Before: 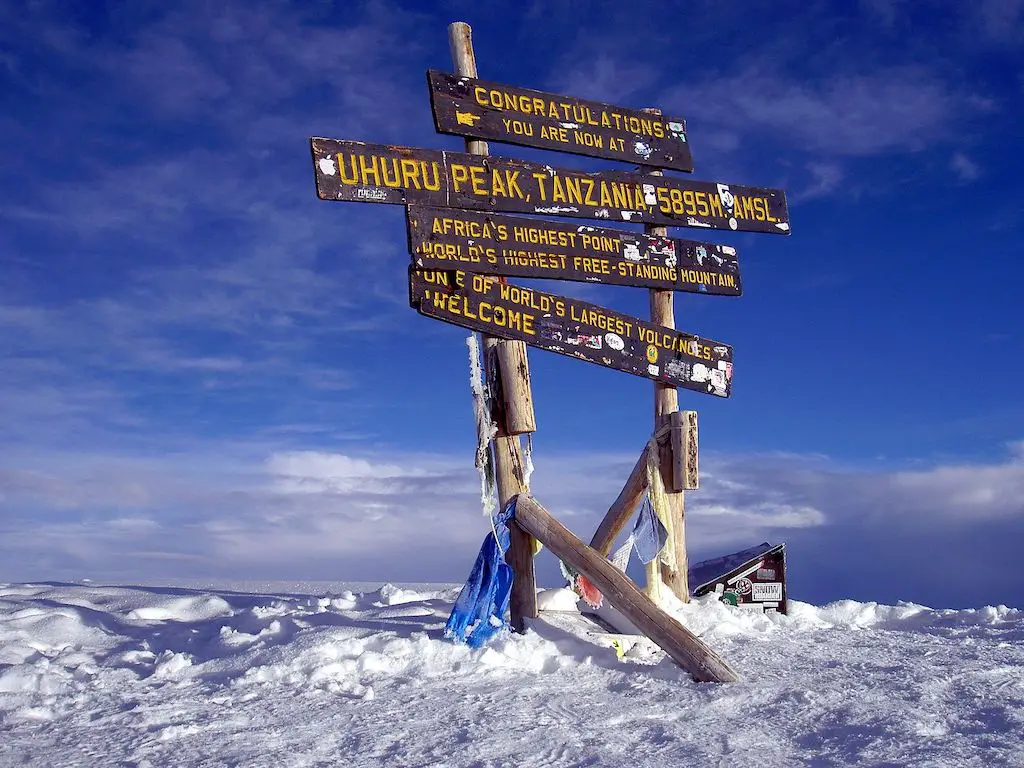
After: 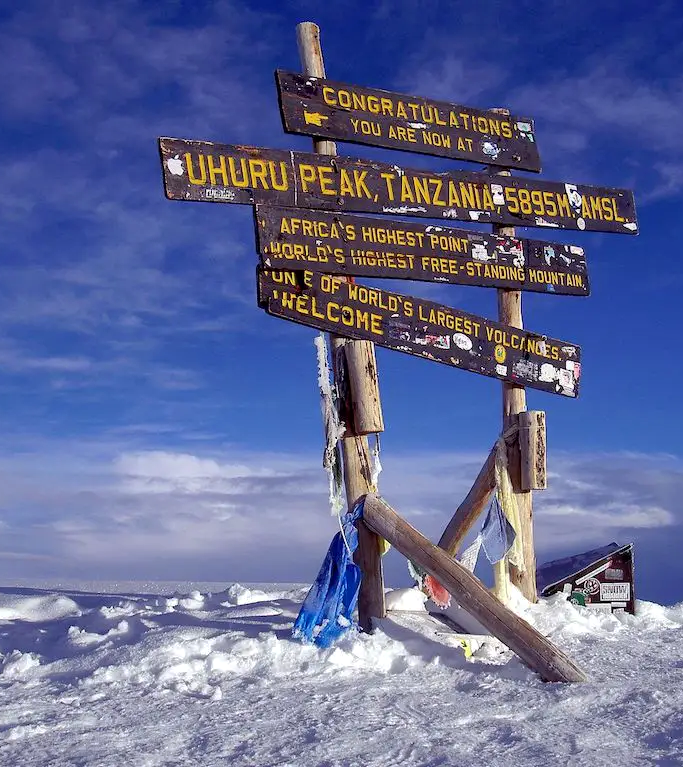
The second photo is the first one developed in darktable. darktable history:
shadows and highlights: shadows 30.19
crop and rotate: left 14.884%, right 18.349%
local contrast: mode bilateral grid, contrast 20, coarseness 50, detail 119%, midtone range 0.2
